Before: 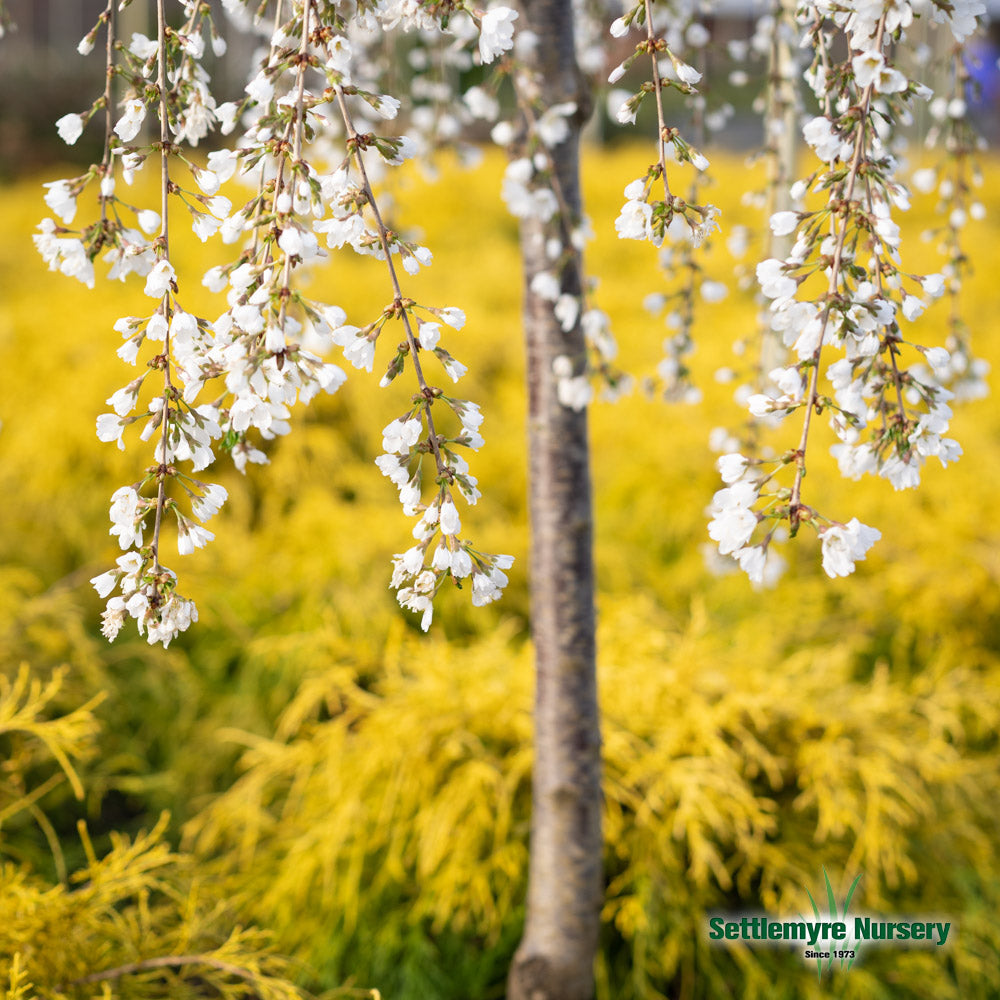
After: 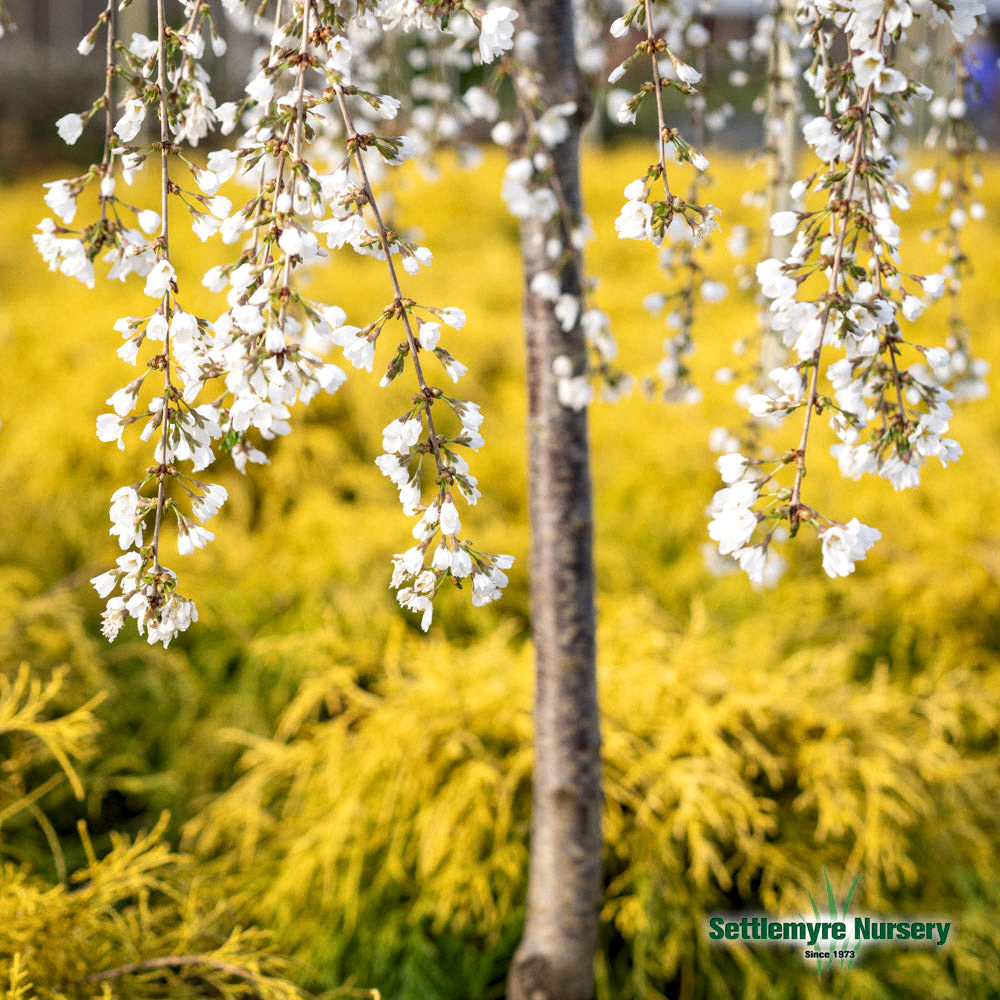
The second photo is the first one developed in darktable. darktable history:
local contrast: detail 130%
grain: coarseness 0.09 ISO, strength 16.61%
